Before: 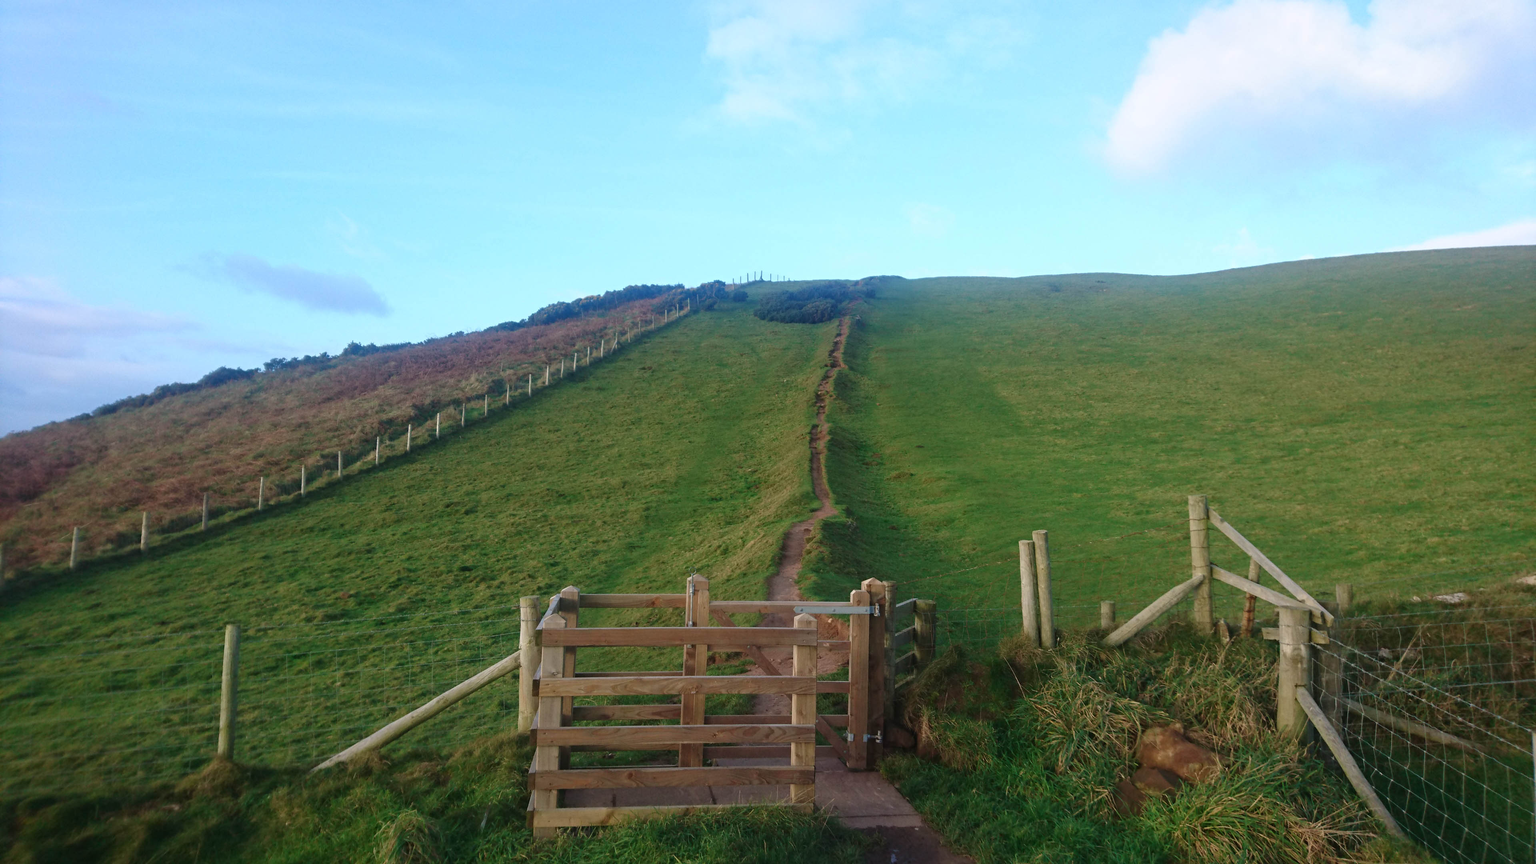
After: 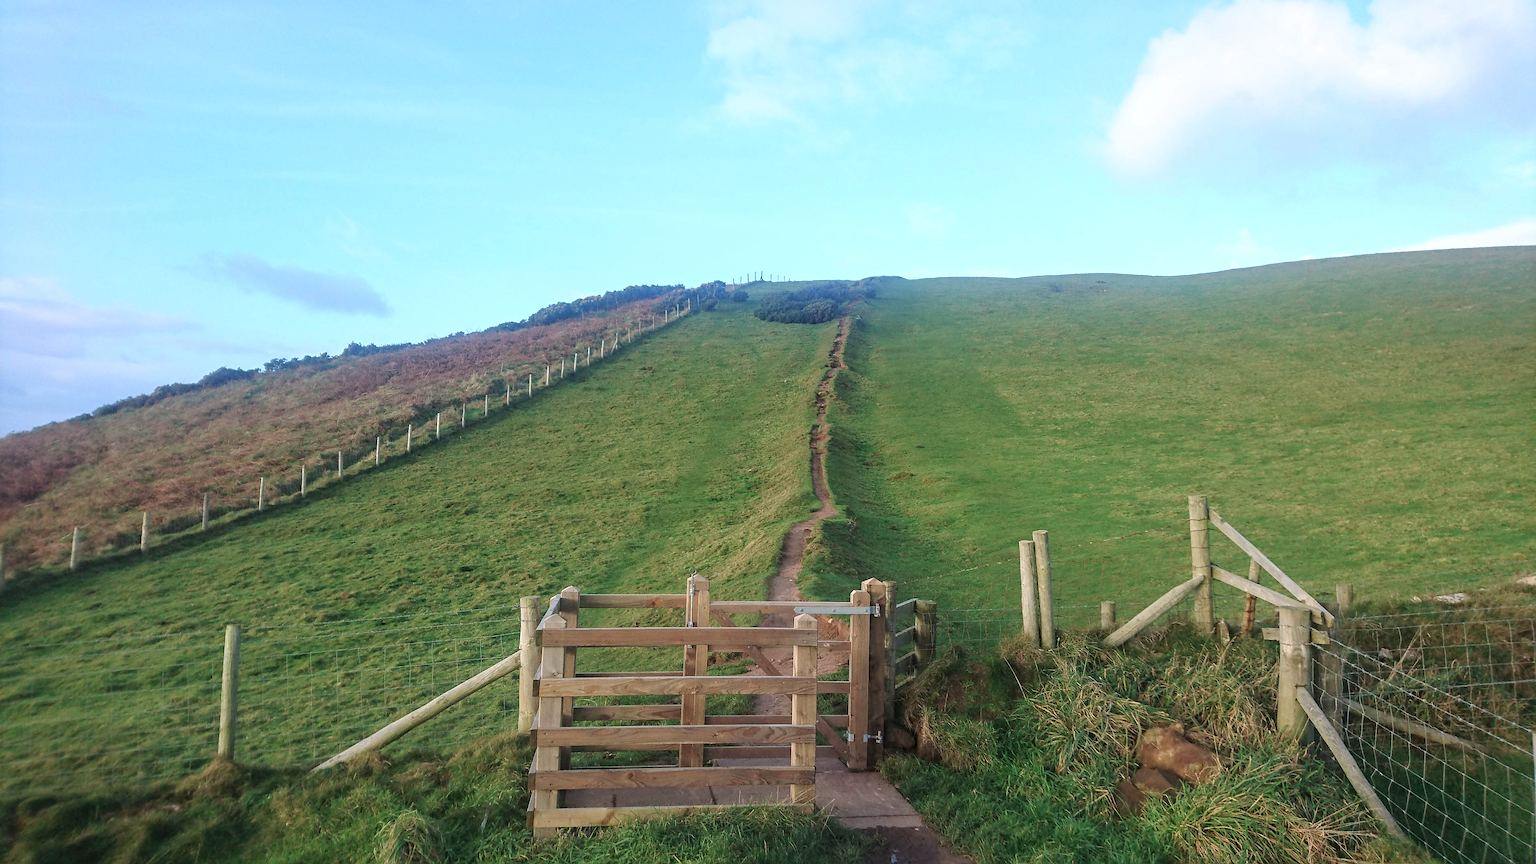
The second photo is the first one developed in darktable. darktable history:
sharpen: radius 1.383, amount 1.258, threshold 0.637
contrast brightness saturation: brightness 0.155
local contrast: detail 130%
